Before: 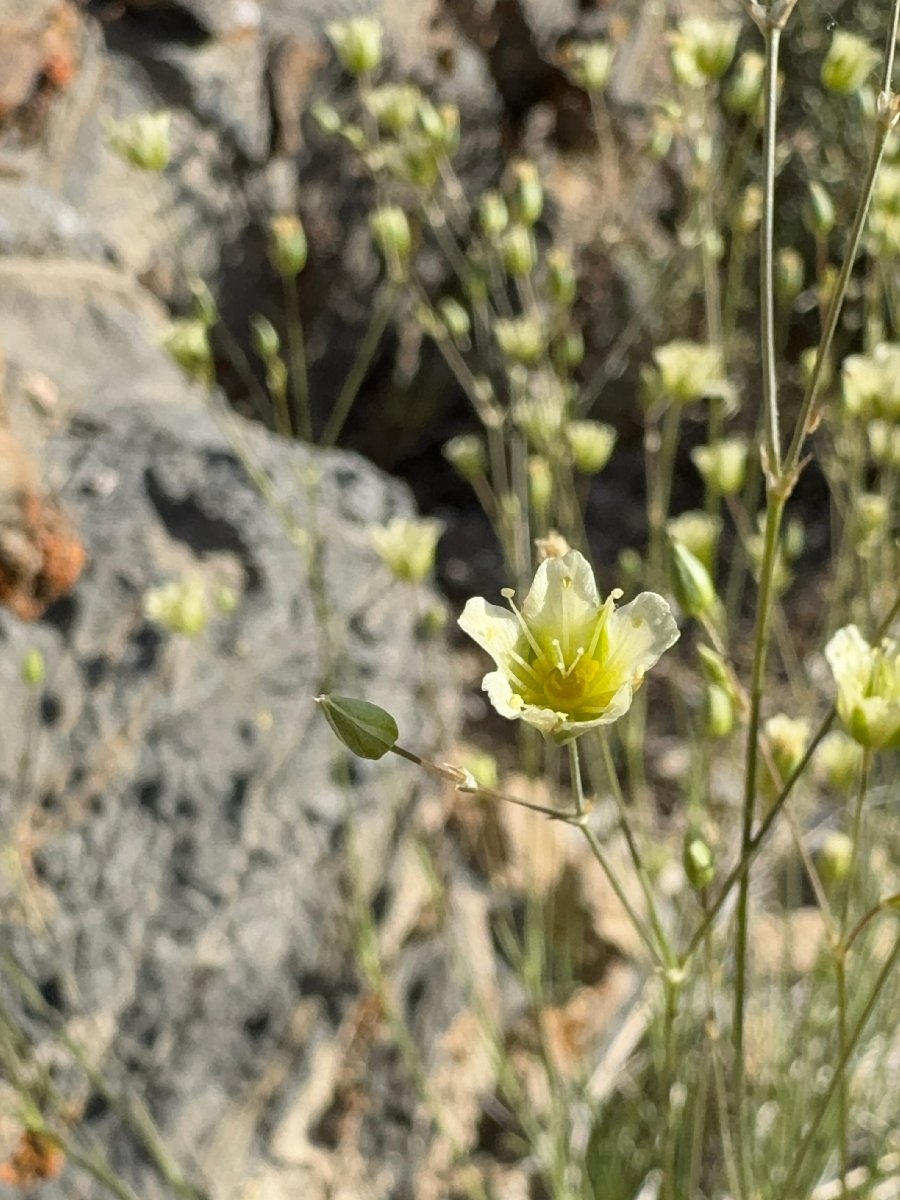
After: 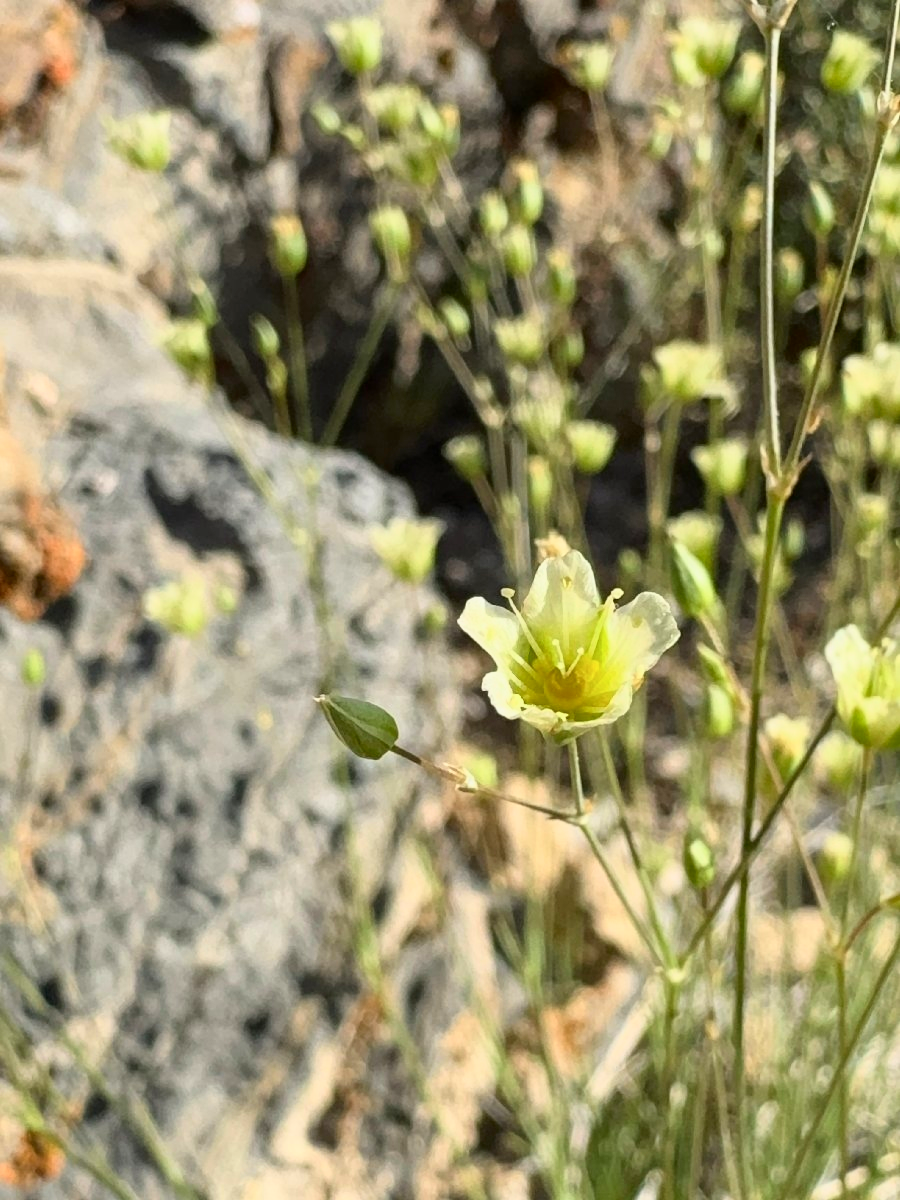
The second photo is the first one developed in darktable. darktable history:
tone equalizer: -7 EV 0.117 EV
contrast brightness saturation: saturation -0.067
tone curve: curves: ch0 [(0, 0) (0.091, 0.077) (0.517, 0.574) (0.745, 0.82) (0.844, 0.908) (0.909, 0.942) (1, 0.973)]; ch1 [(0, 0) (0.437, 0.404) (0.5, 0.5) (0.534, 0.546) (0.58, 0.603) (0.616, 0.649) (1, 1)]; ch2 [(0, 0) (0.442, 0.415) (0.5, 0.5) (0.535, 0.547) (0.585, 0.62) (1, 1)], color space Lab, independent channels, preserve colors none
